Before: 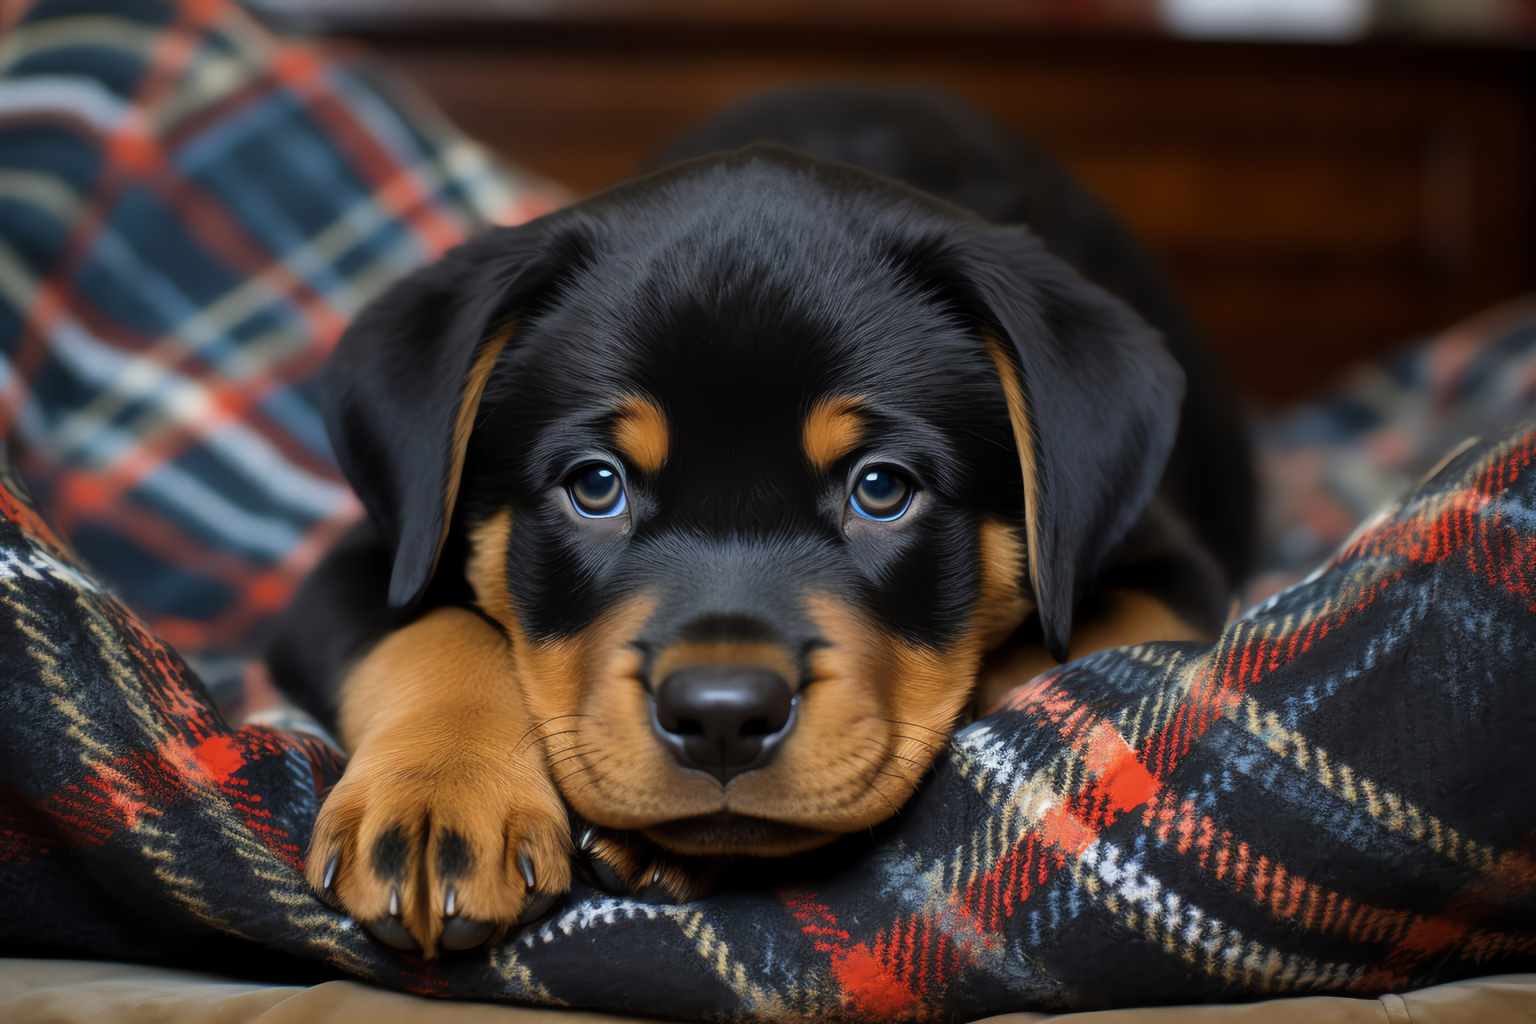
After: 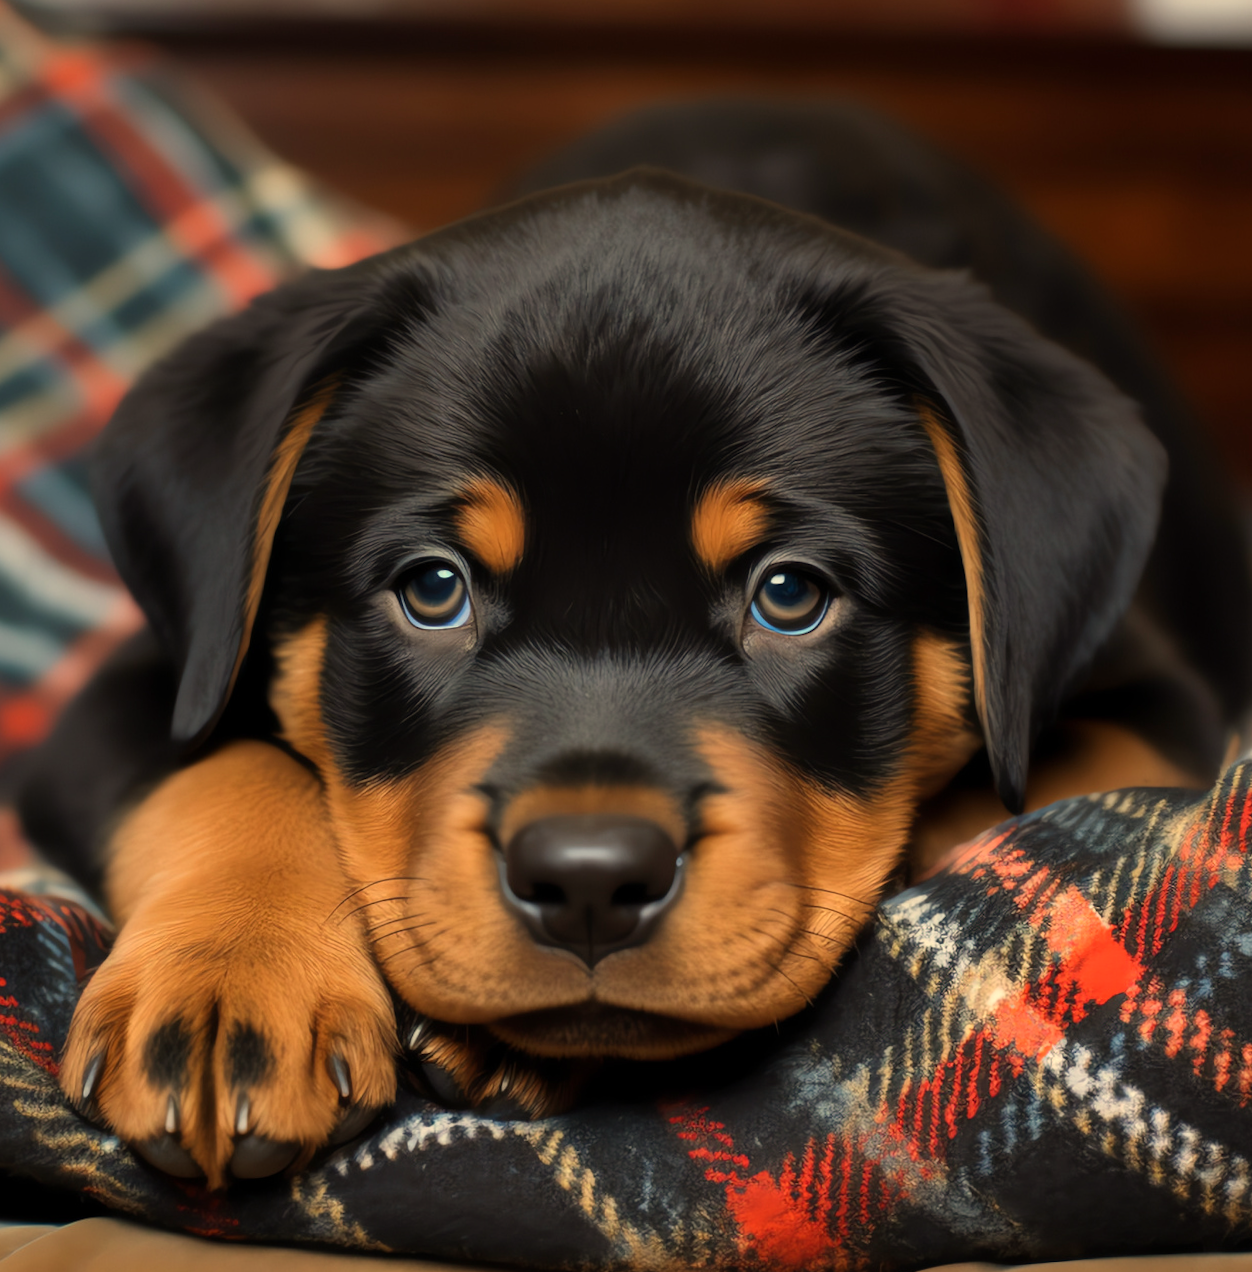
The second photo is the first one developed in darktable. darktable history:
white balance: red 1.138, green 0.996, blue 0.812
crop: left 15.419%, right 17.914%
rotate and perspective: rotation 0.226°, lens shift (vertical) -0.042, crop left 0.023, crop right 0.982, crop top 0.006, crop bottom 0.994
